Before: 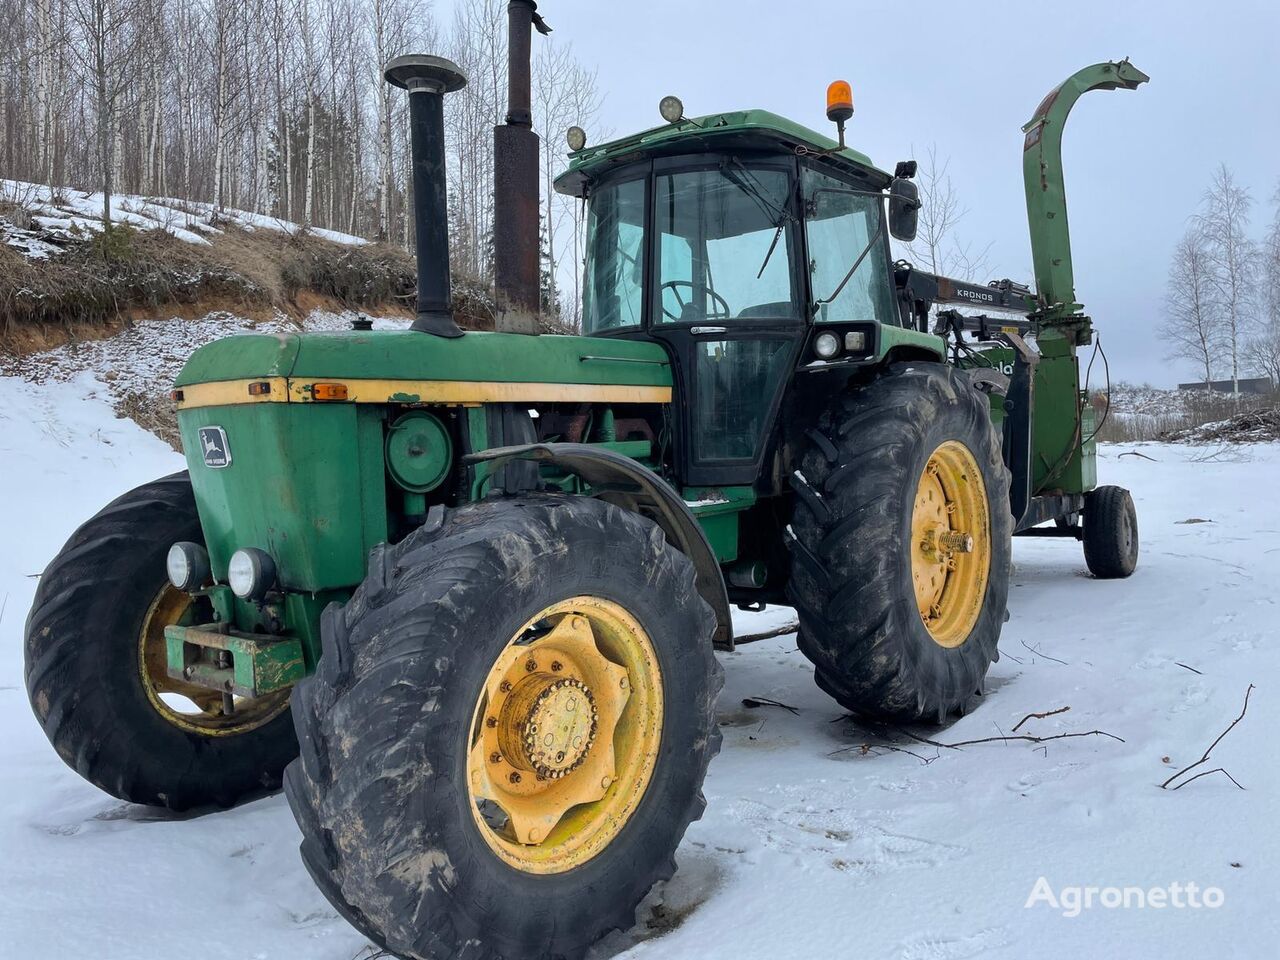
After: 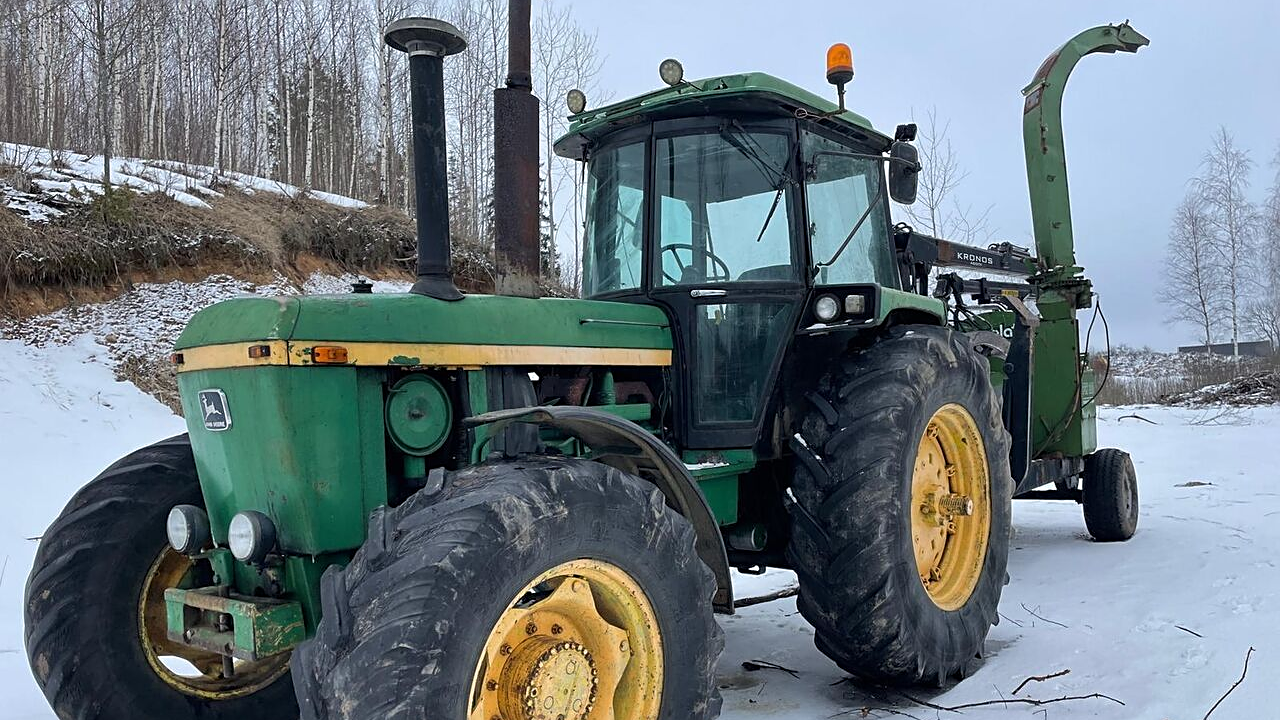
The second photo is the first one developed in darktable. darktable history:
sharpen: on, module defaults
crop: top 3.857%, bottom 21.132%
